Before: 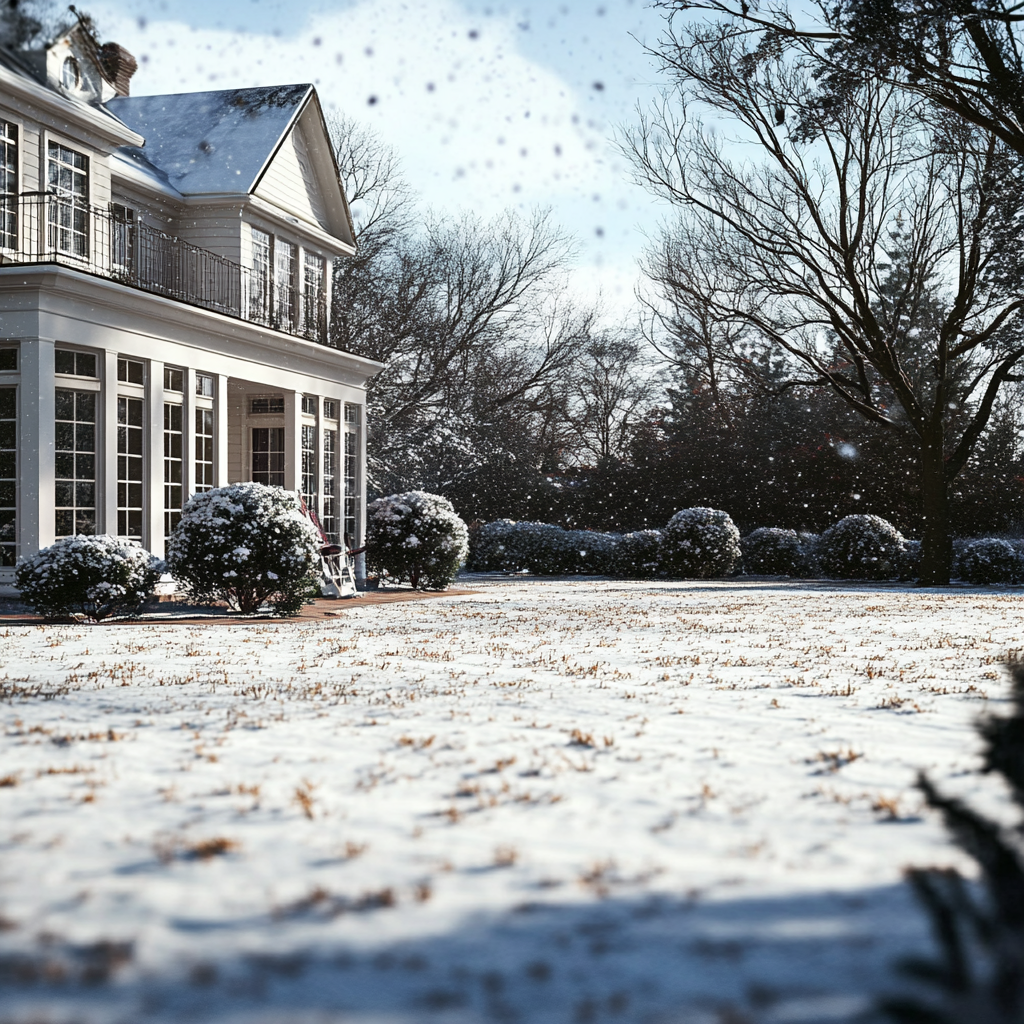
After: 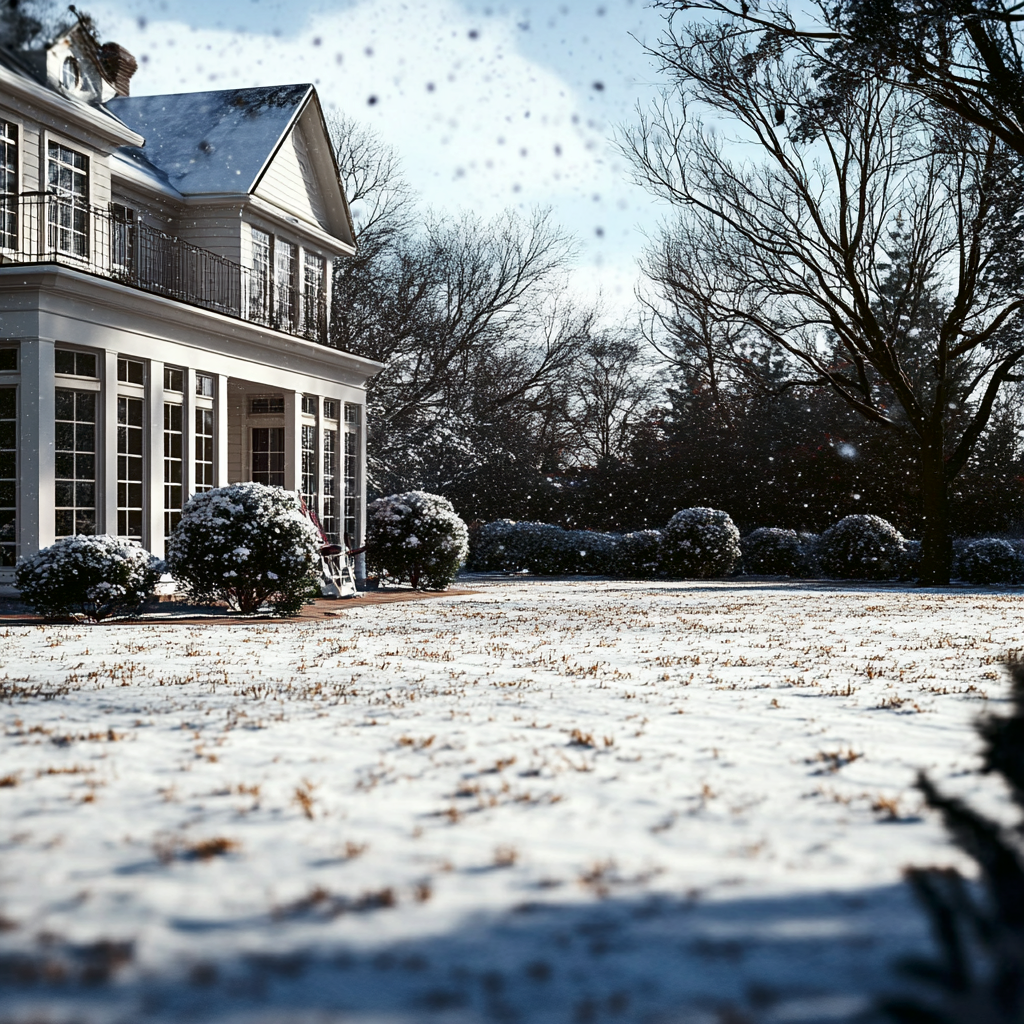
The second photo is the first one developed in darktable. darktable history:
contrast brightness saturation: contrast 0.068, brightness -0.132, saturation 0.048
